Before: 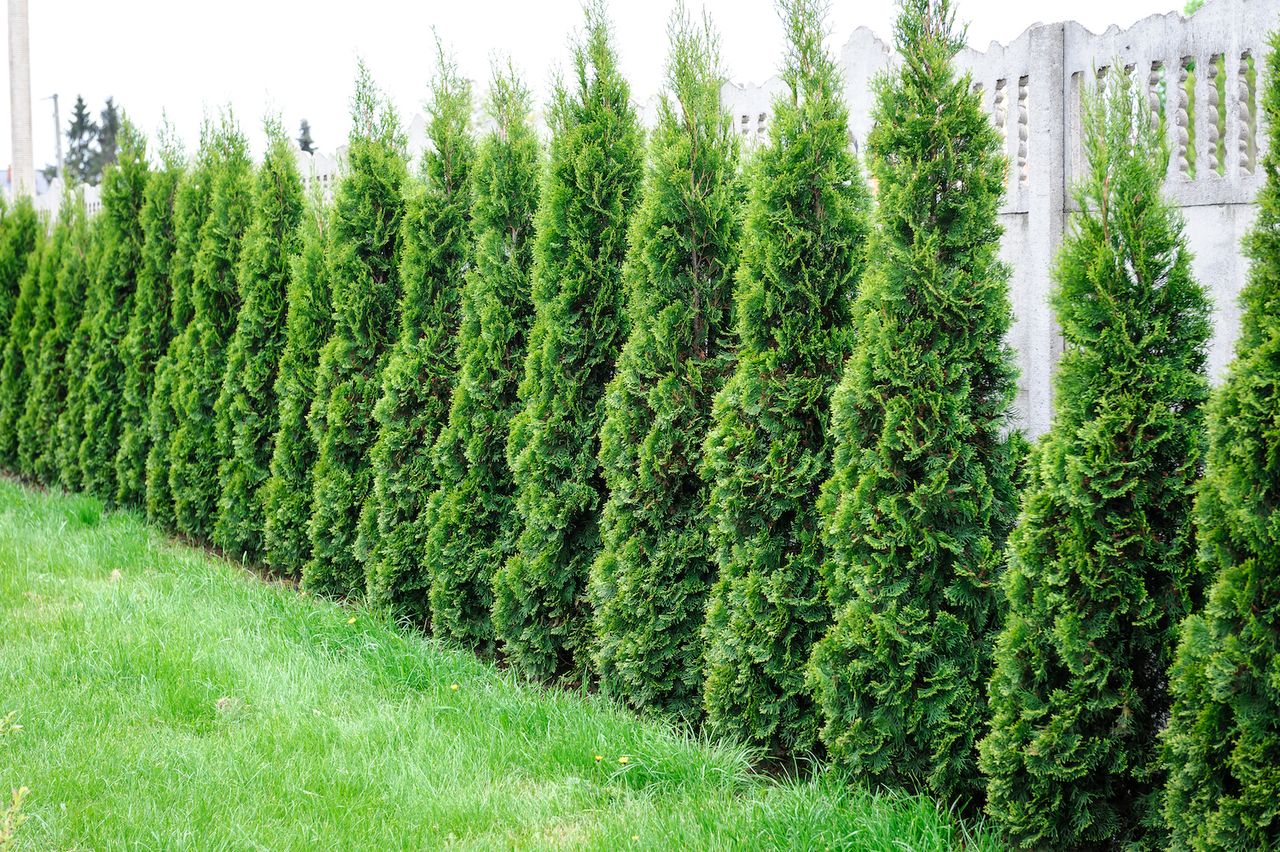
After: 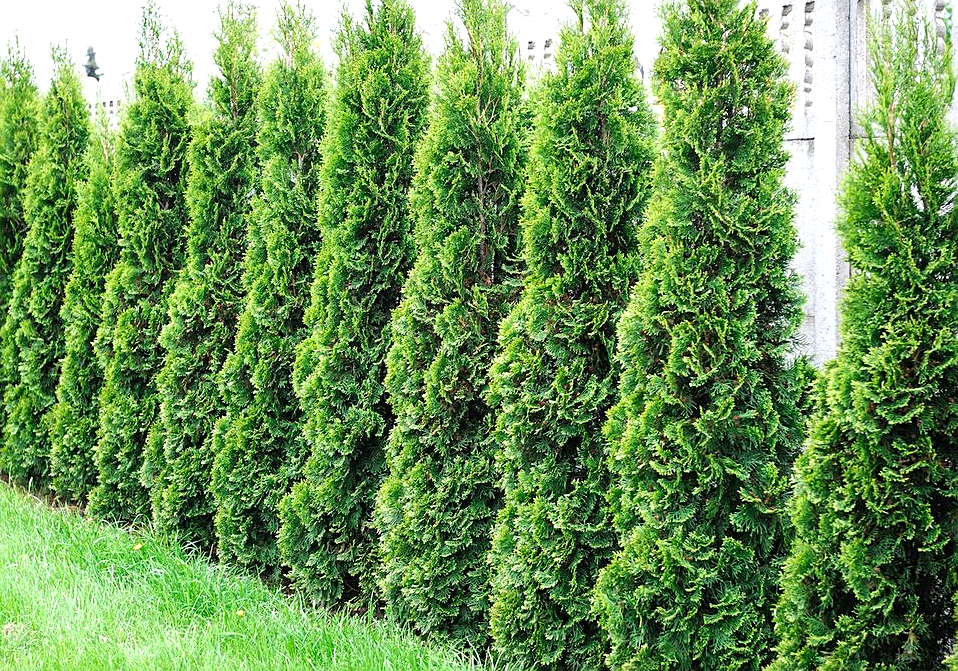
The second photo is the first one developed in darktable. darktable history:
exposure: black level correction 0, exposure 0.696 EV, compensate exposure bias true, compensate highlight preservation false
crop: left 16.773%, top 8.707%, right 8.324%, bottom 12.434%
sharpen: on, module defaults
